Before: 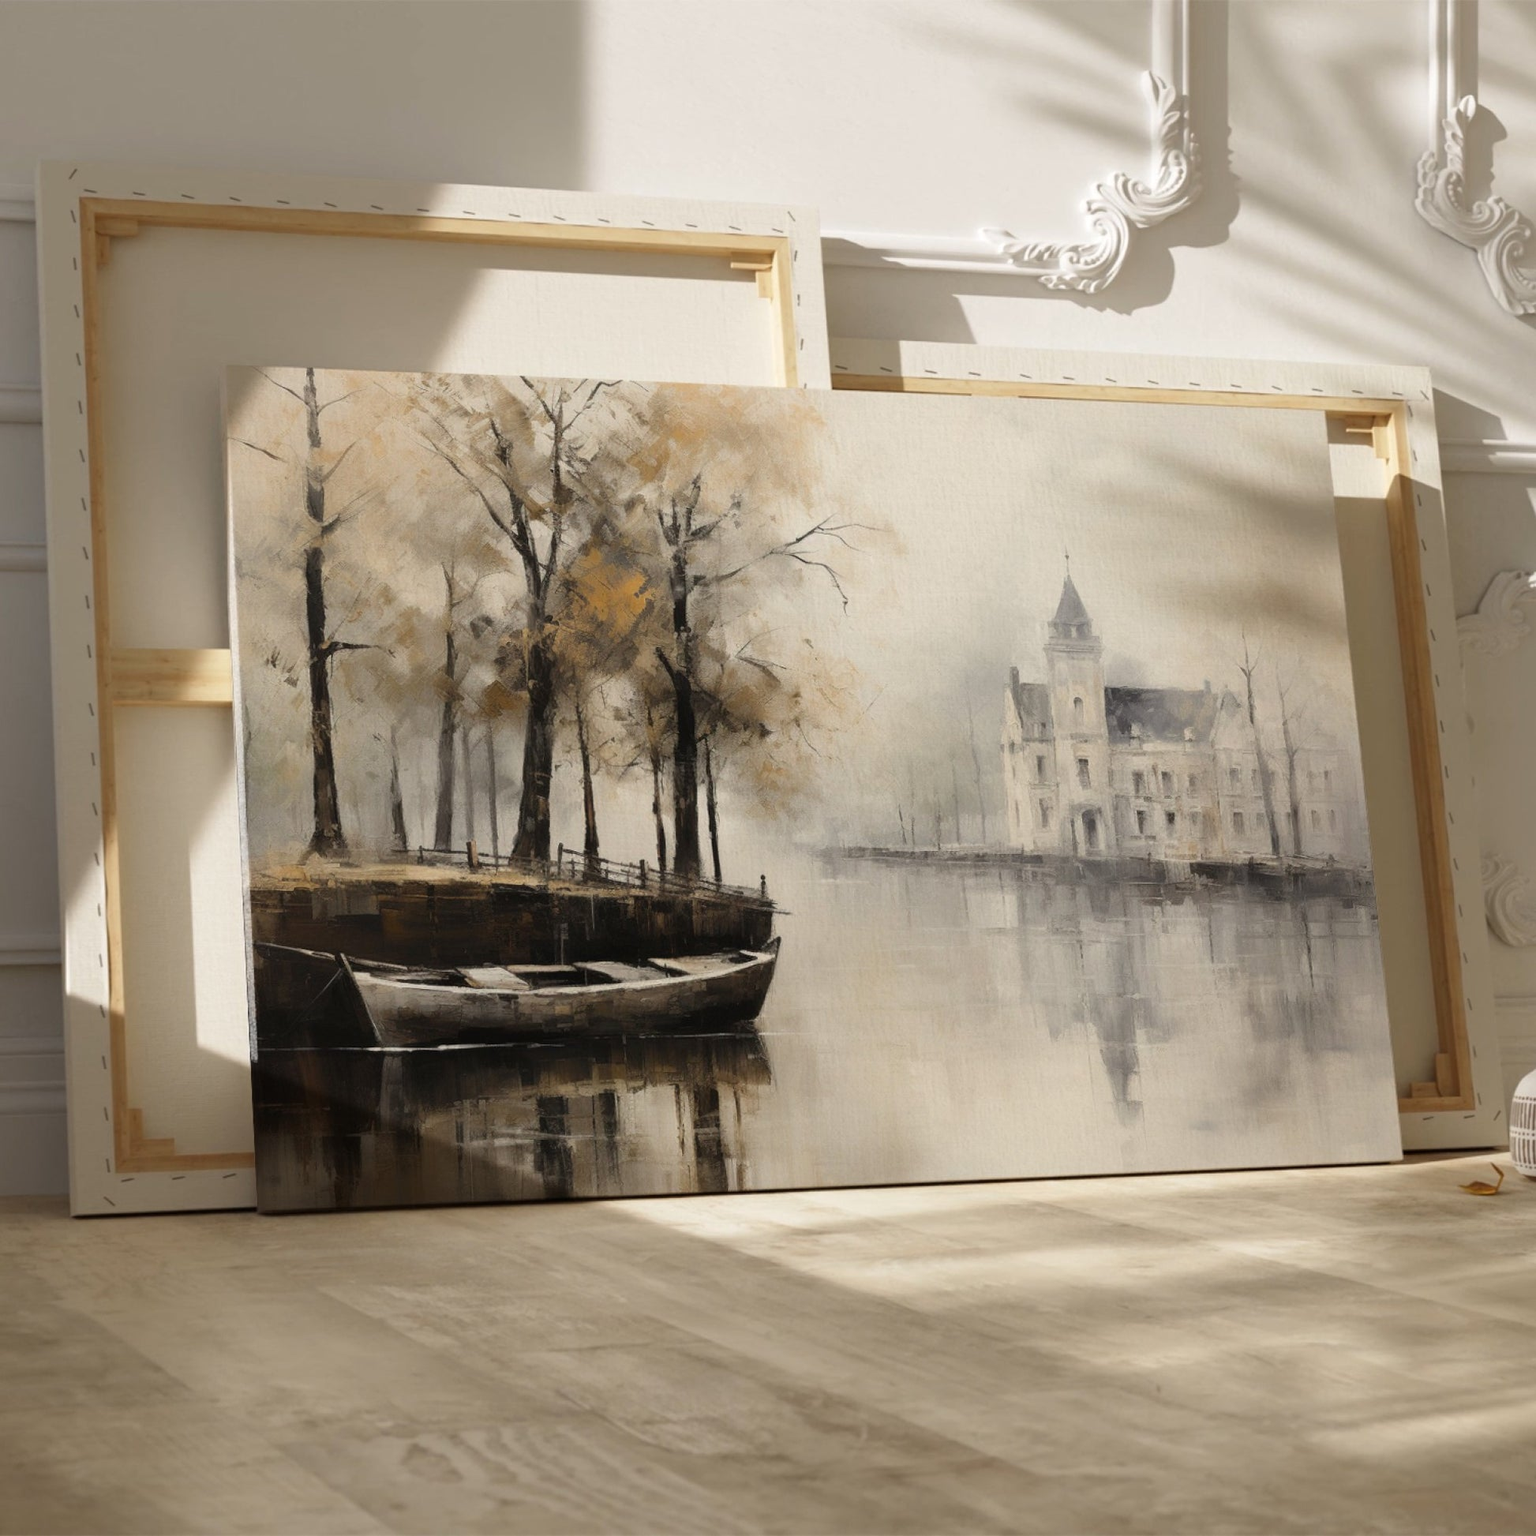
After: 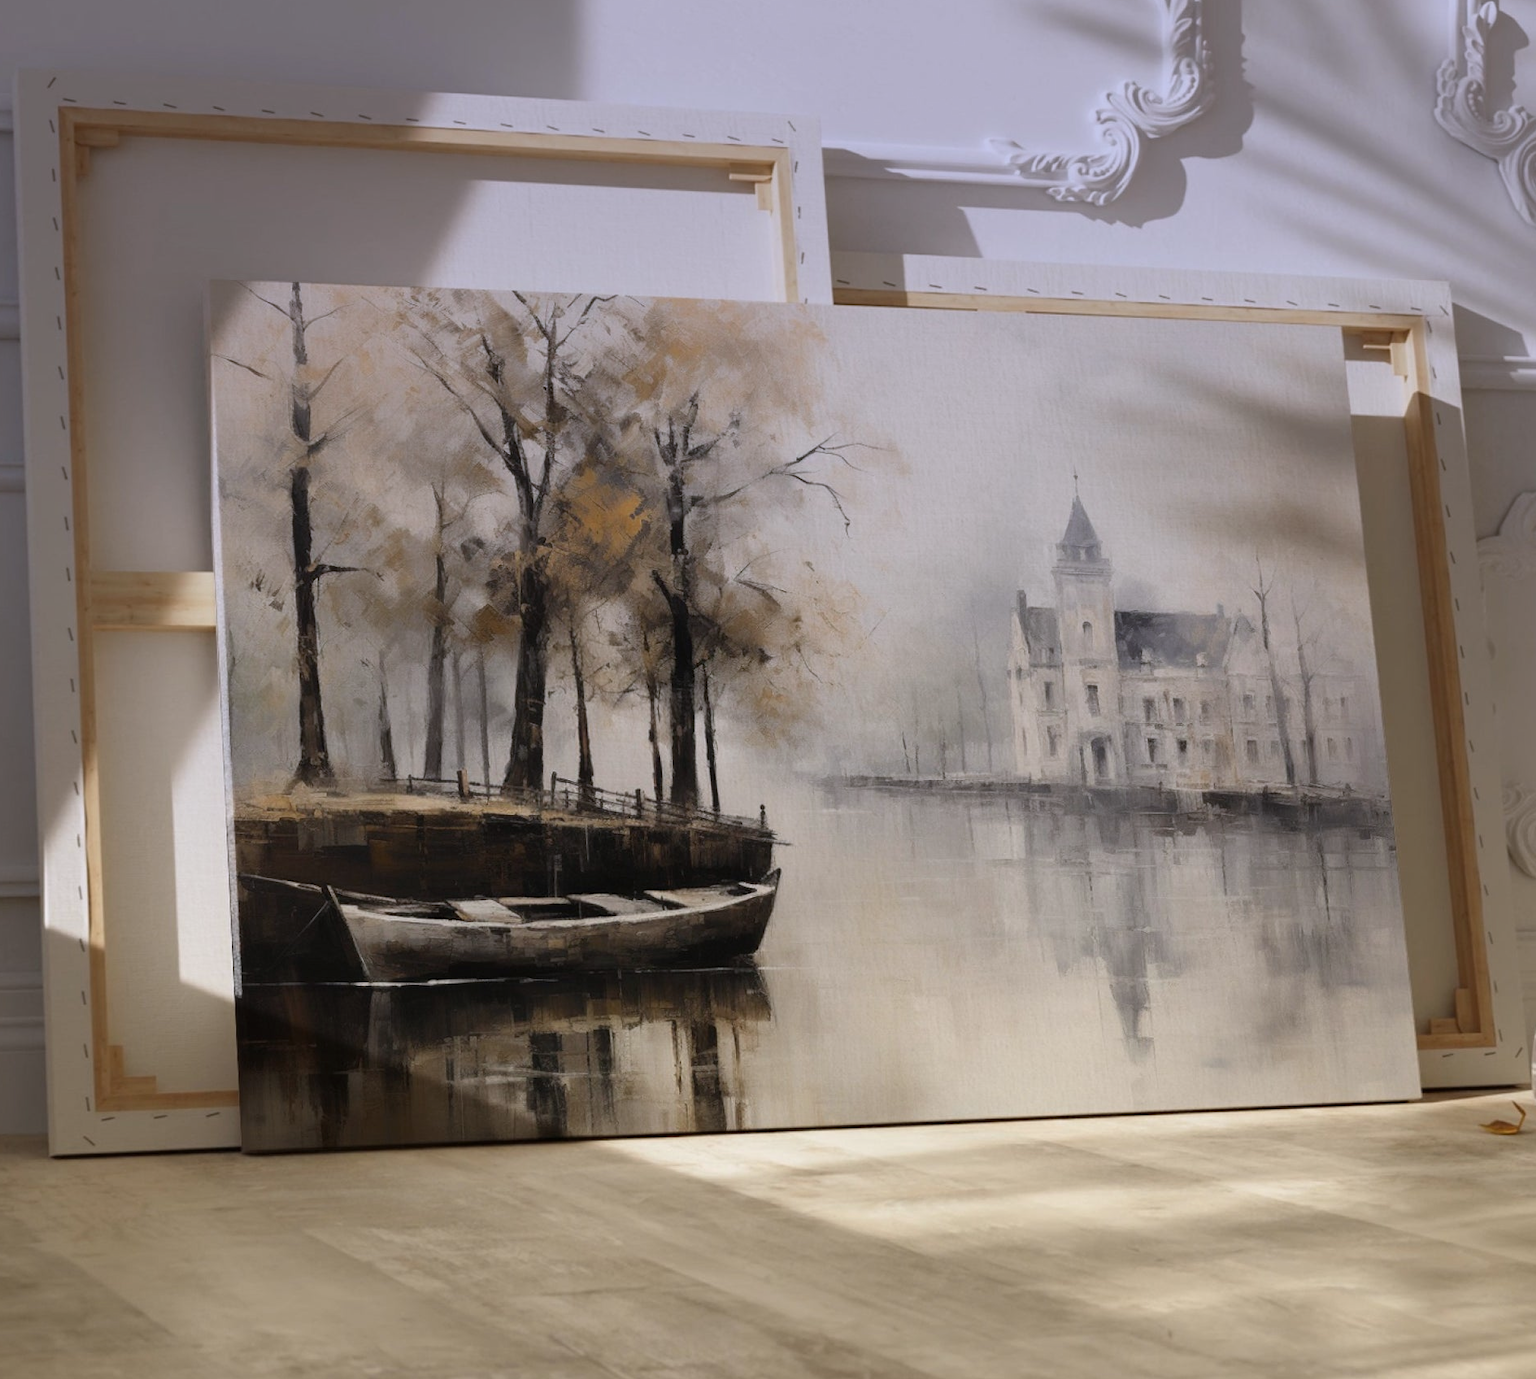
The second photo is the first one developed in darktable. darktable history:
tone equalizer: on, module defaults
crop: left 1.507%, top 6.147%, right 1.379%, bottom 6.637%
graduated density: hue 238.83°, saturation 50%
